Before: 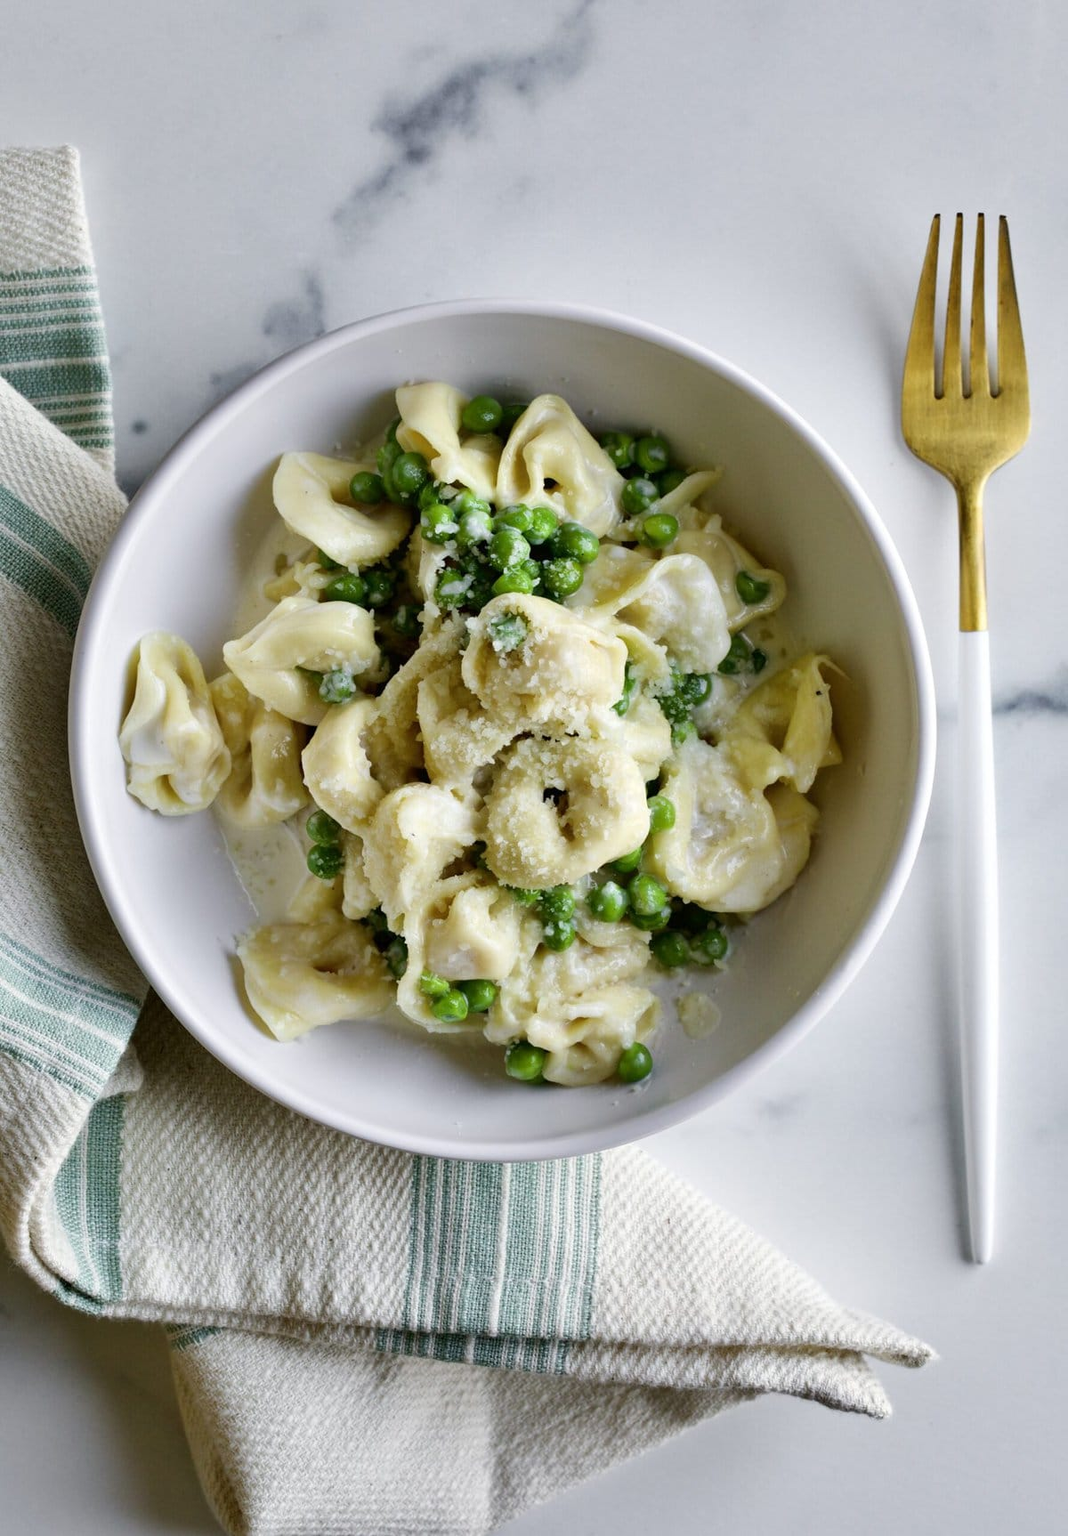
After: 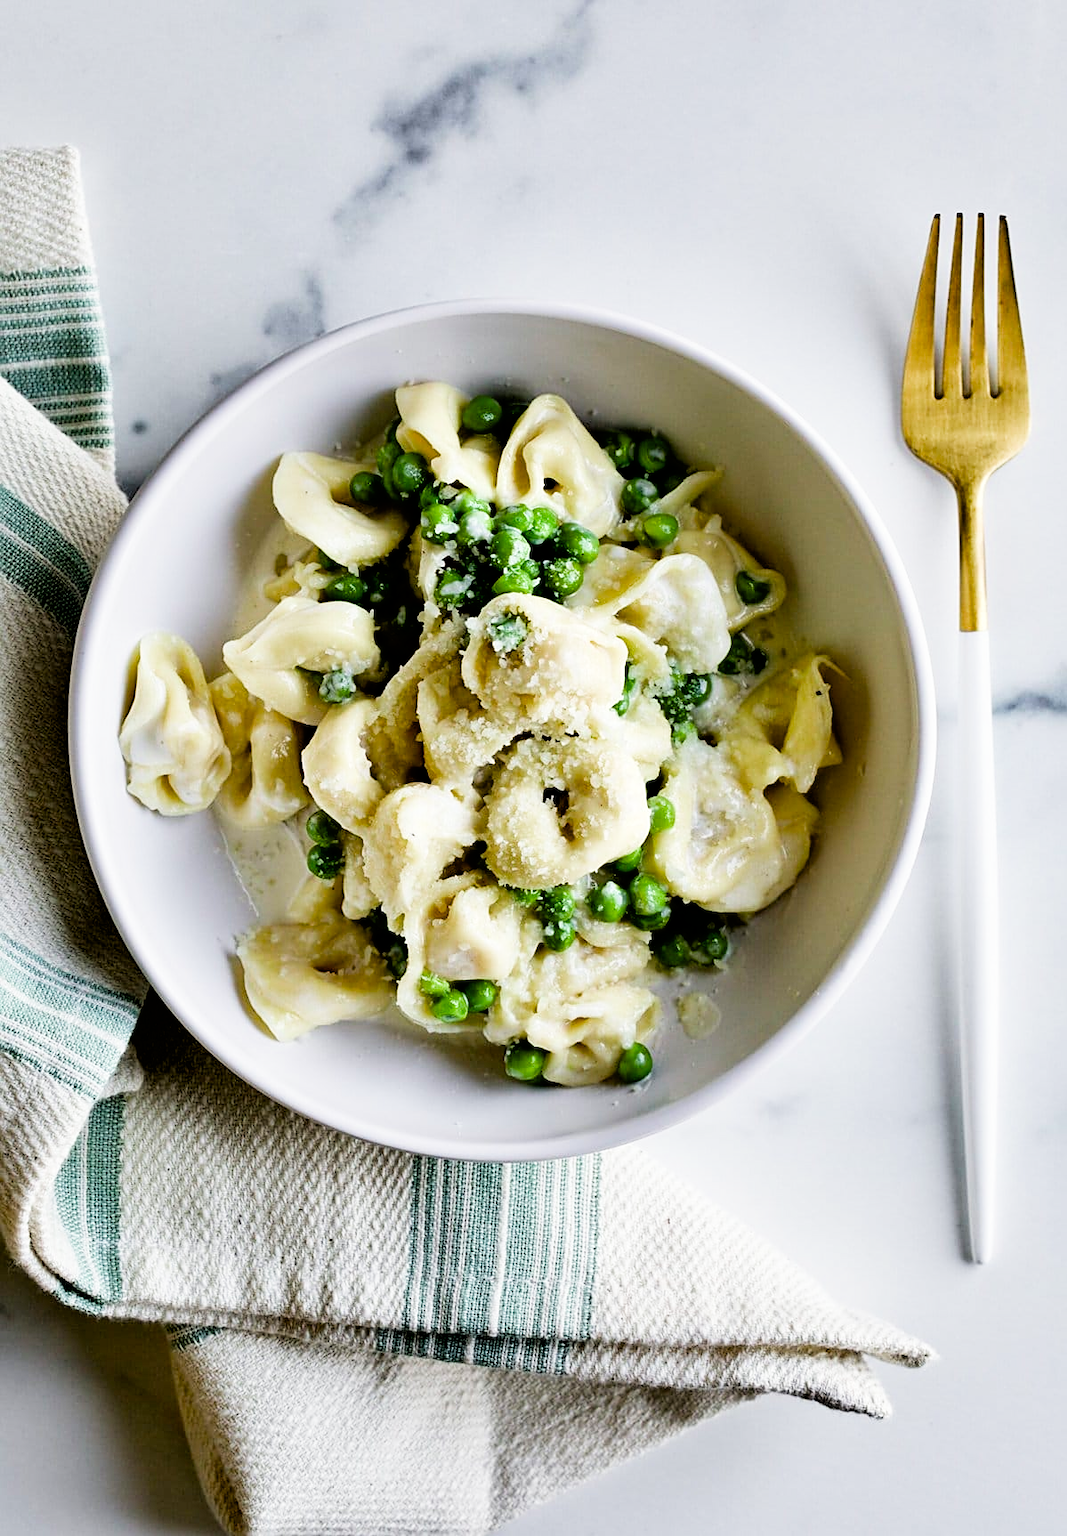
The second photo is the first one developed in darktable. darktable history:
filmic rgb: middle gray luminance 10.24%, black relative exposure -8.59 EV, white relative exposure 3.34 EV, target black luminance 0%, hardness 5.2, latitude 44.66%, contrast 1.313, highlights saturation mix 6.1%, shadows ↔ highlights balance 25.28%, add noise in highlights 0.001, color science v3 (2019), use custom middle-gray values true, contrast in highlights soft
exposure: black level correction 0.011, exposure -0.483 EV, compensate highlight preservation false
sharpen: on, module defaults
